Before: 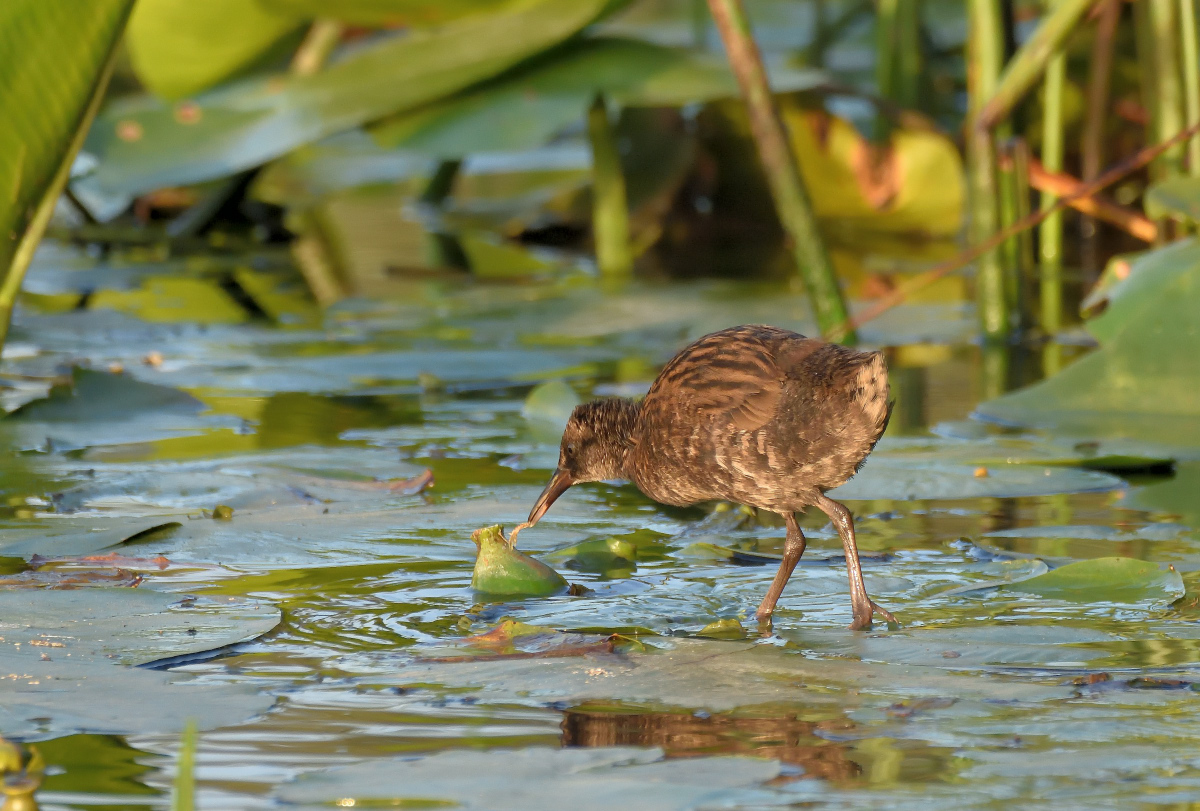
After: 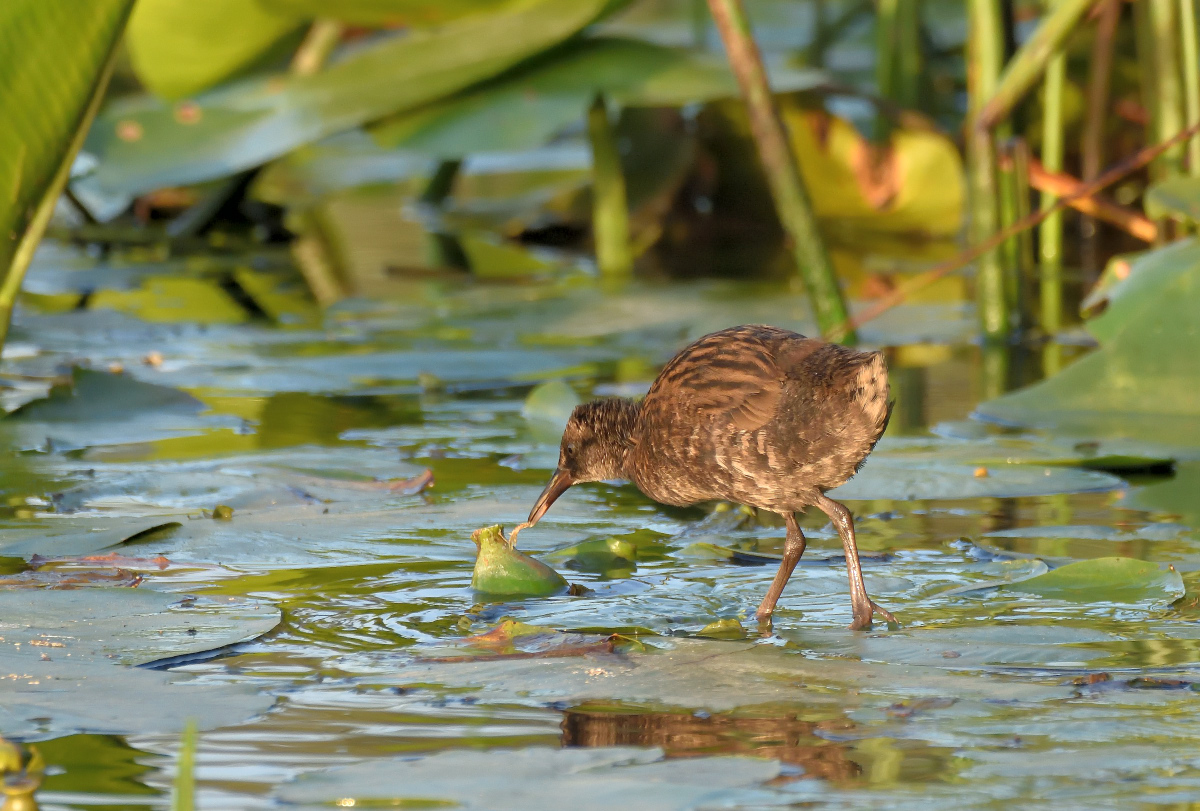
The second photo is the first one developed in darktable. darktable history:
exposure: exposure 0.127 EV, compensate exposure bias true, compensate highlight preservation false
